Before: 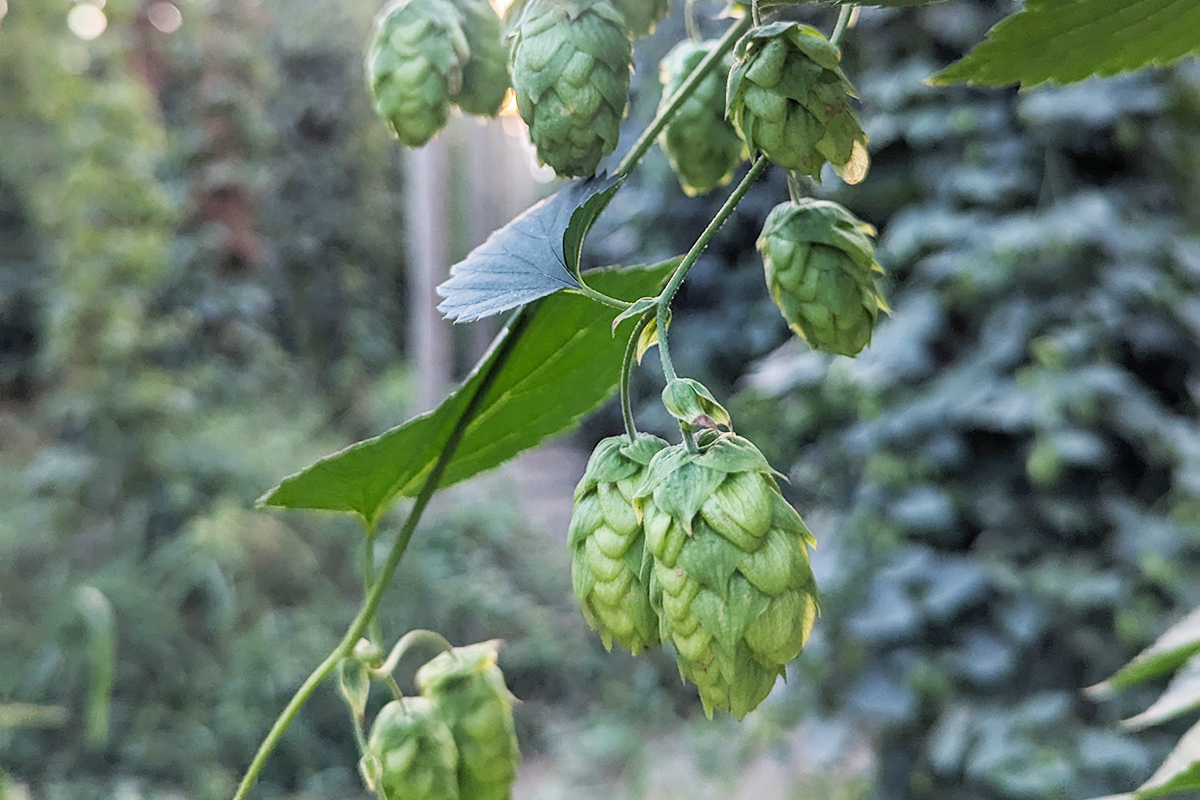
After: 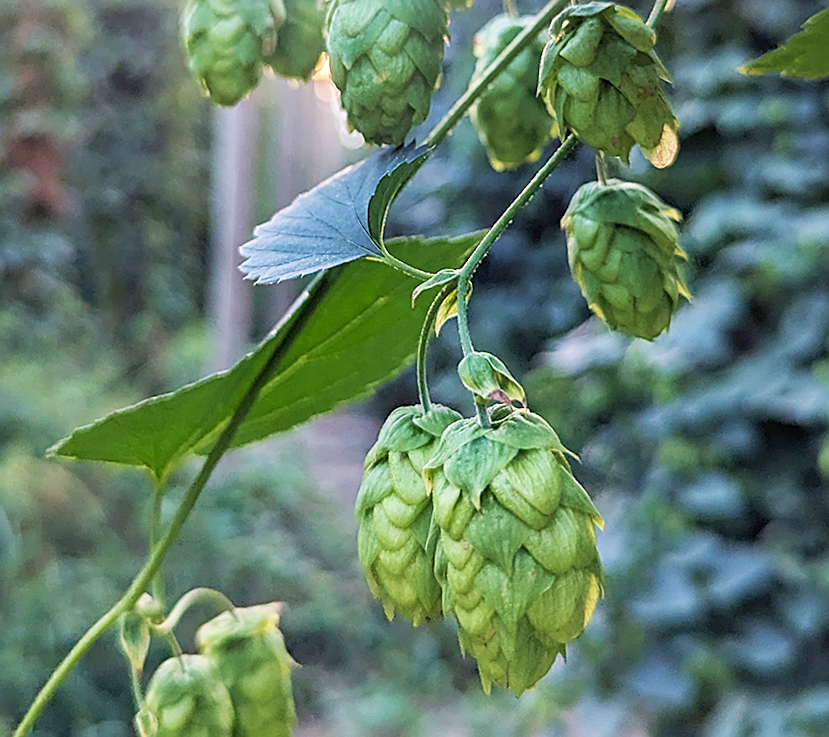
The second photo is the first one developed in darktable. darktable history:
crop and rotate: angle -3.27°, left 14.277%, top 0.028%, right 10.766%, bottom 0.028%
sharpen: on, module defaults
velvia: strength 36.57%
